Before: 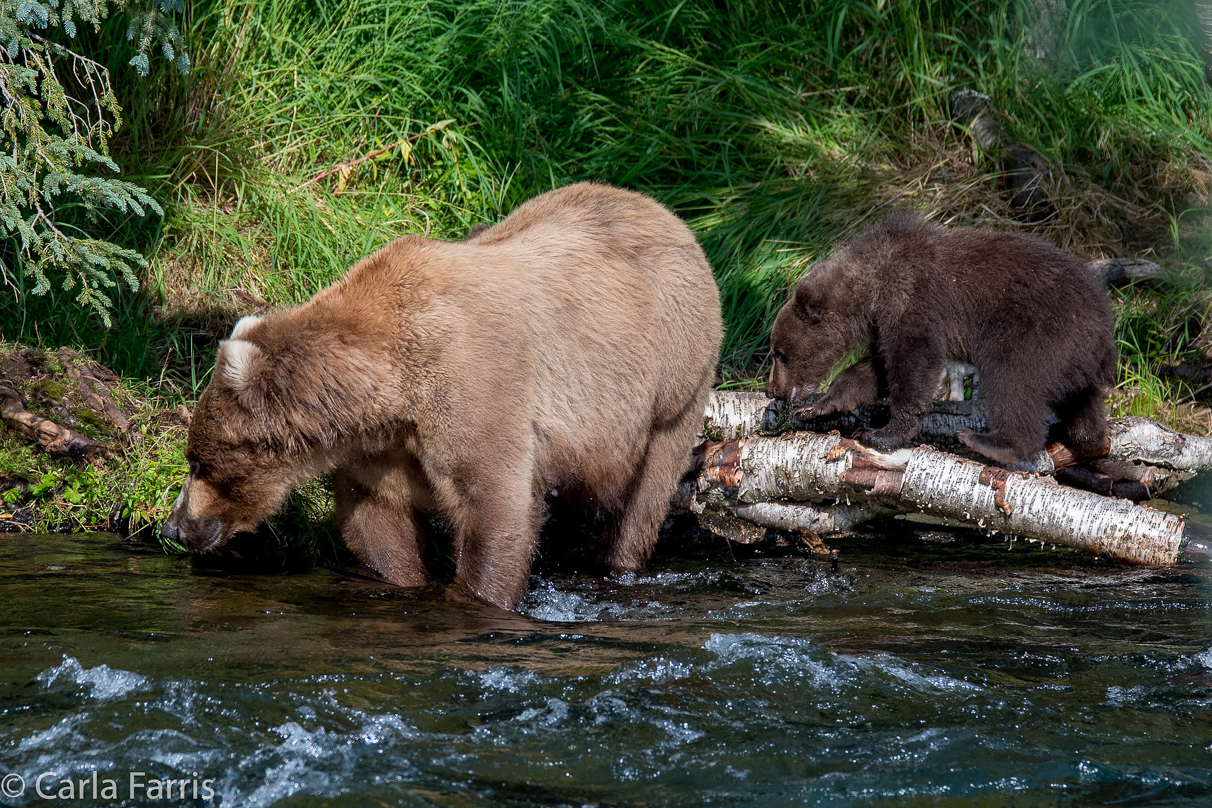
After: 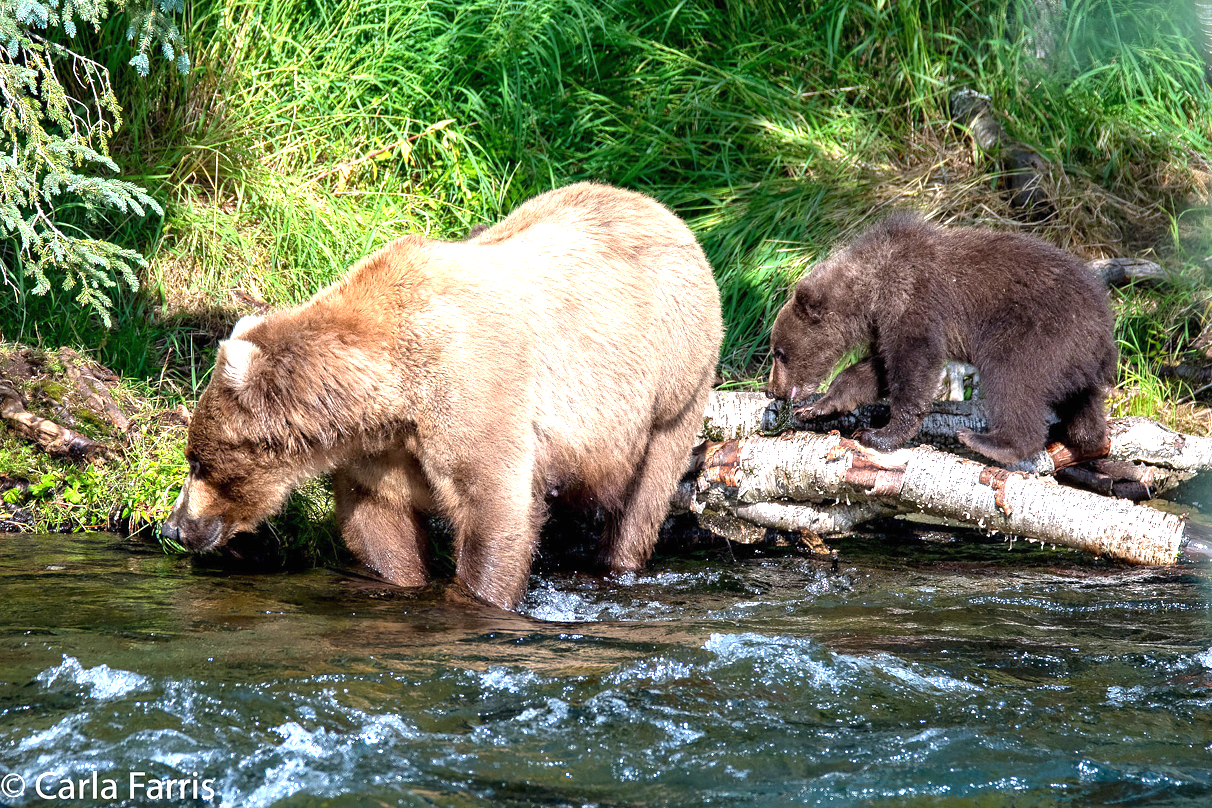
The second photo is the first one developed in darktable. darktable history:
exposure: black level correction 0, exposure 1.498 EV, compensate highlight preservation false
